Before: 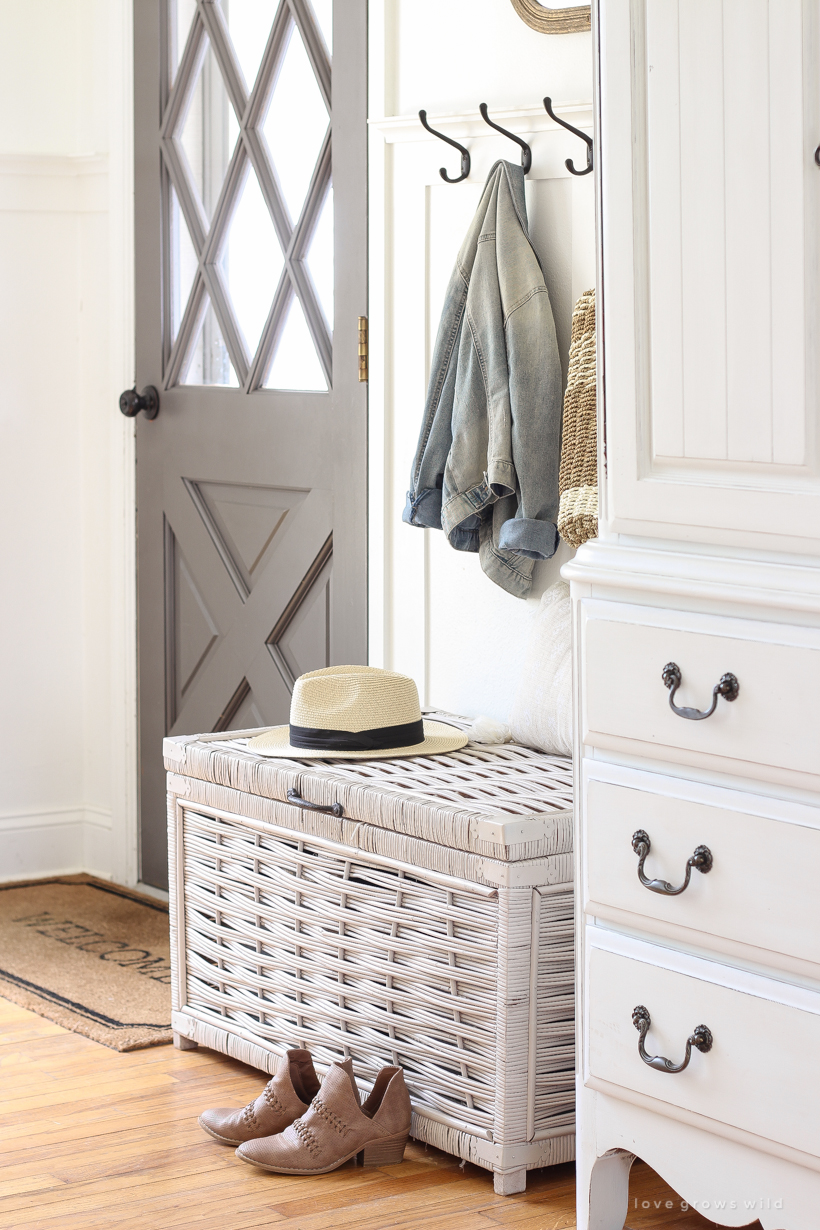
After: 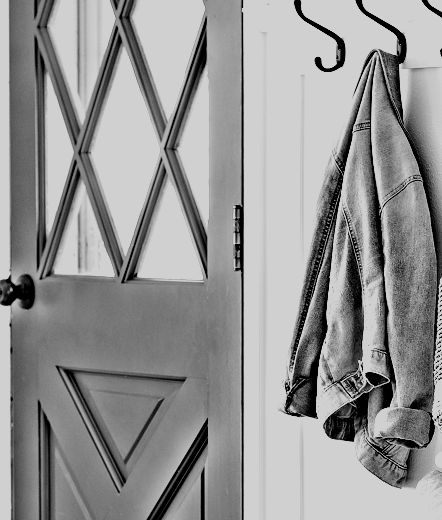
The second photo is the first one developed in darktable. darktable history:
crop: left 15.306%, top 9.065%, right 30.789%, bottom 48.638%
exposure: exposure 1.25 EV, compensate exposure bias true, compensate highlight preservation false
highpass: on, module defaults
filmic rgb: black relative exposure -7.32 EV, white relative exposure 5.09 EV, hardness 3.2
